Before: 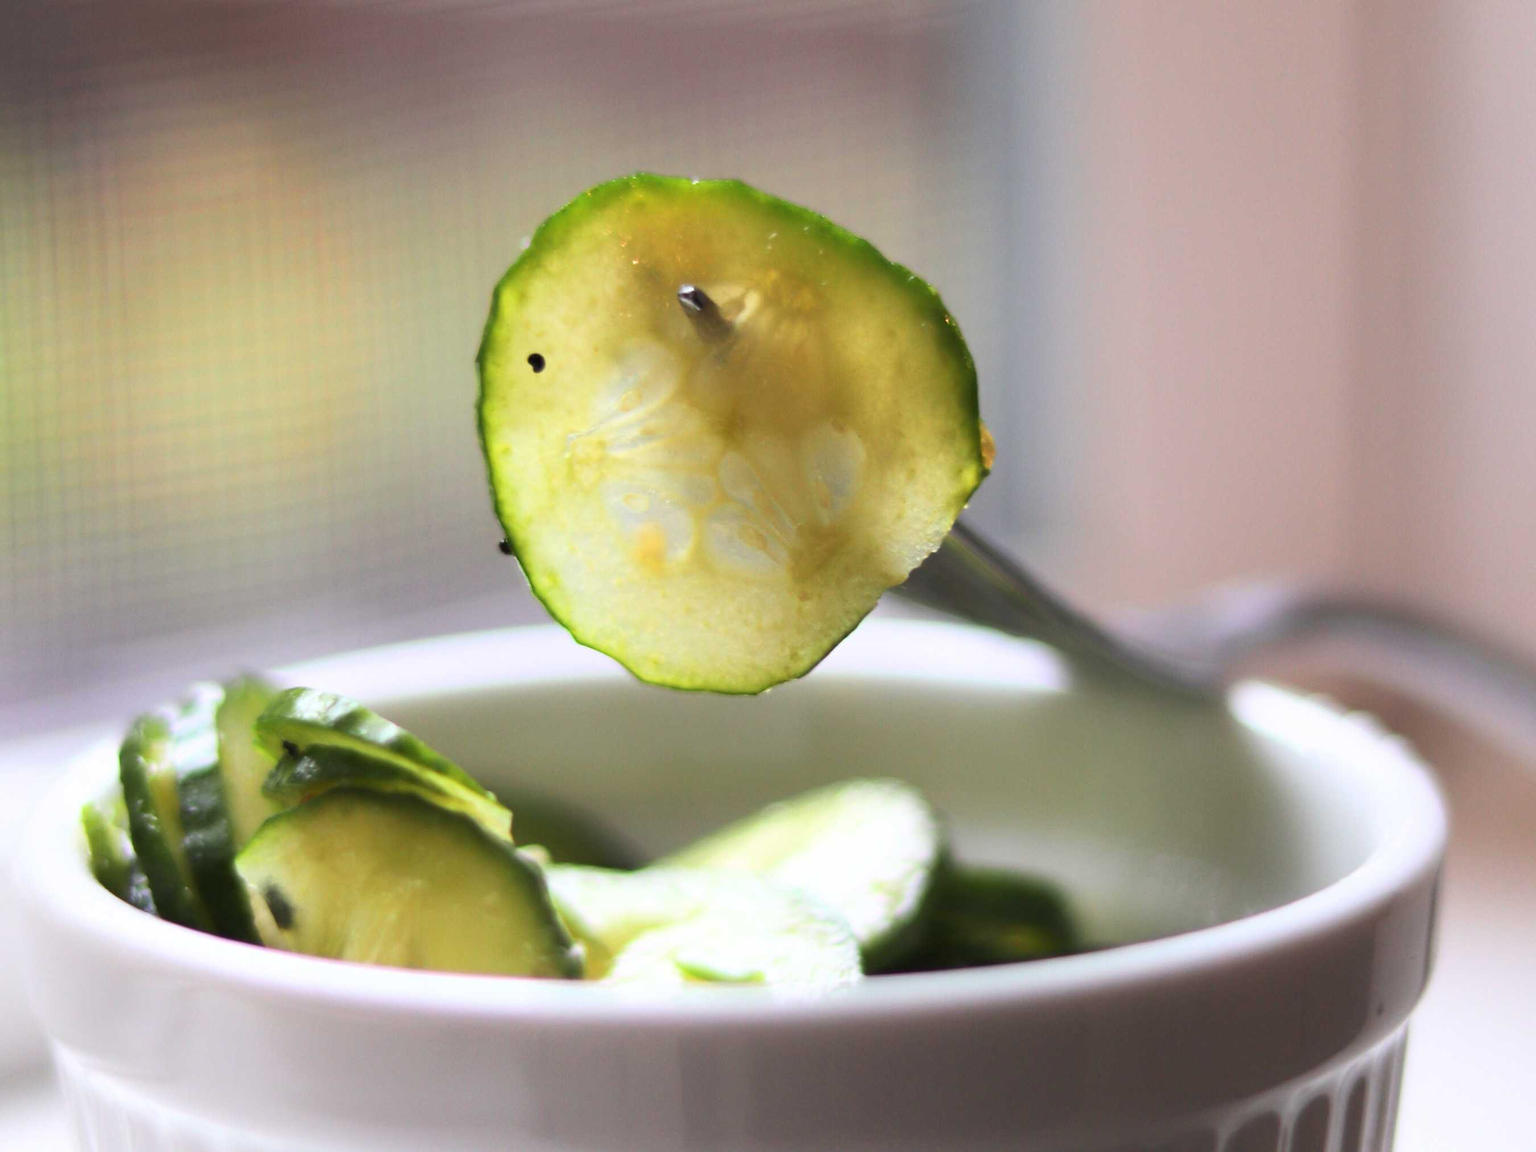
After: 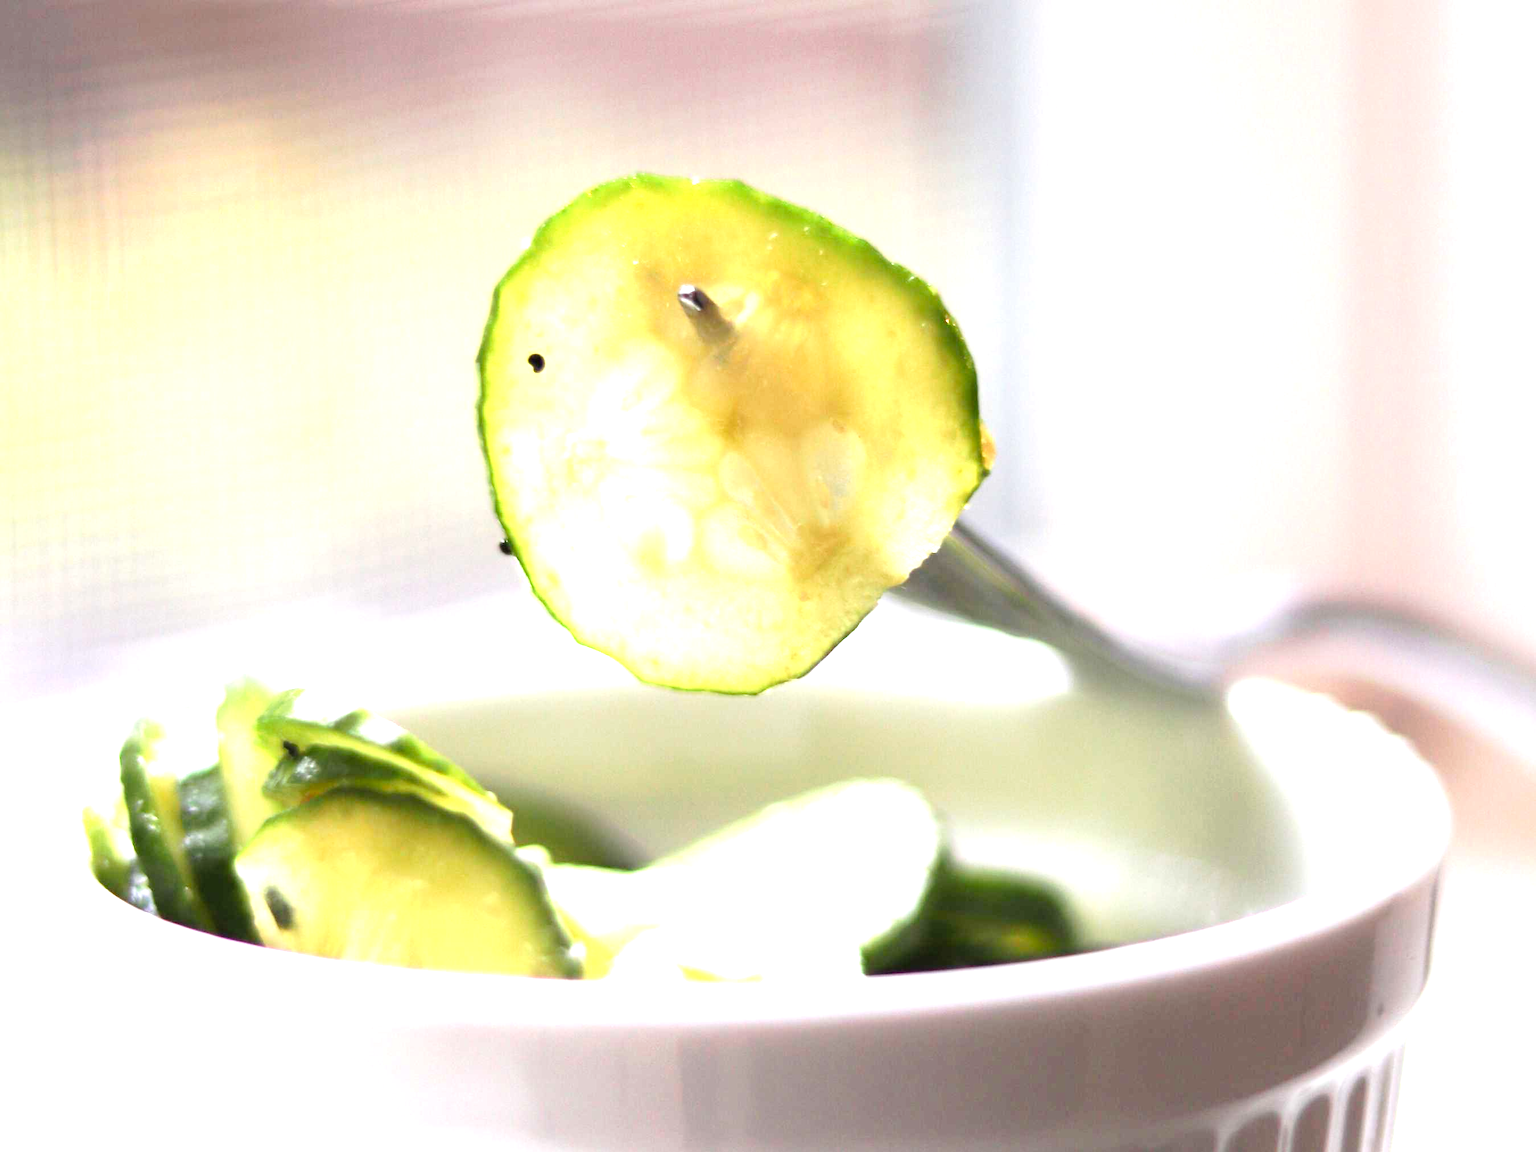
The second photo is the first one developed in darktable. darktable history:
tone curve: curves: ch0 [(0.003, 0) (0.066, 0.023) (0.149, 0.094) (0.264, 0.238) (0.395, 0.401) (0.517, 0.553) (0.716, 0.743) (0.813, 0.846) (1, 1)]; ch1 [(0, 0) (0.164, 0.115) (0.337, 0.332) (0.39, 0.398) (0.464, 0.461) (0.501, 0.5) (0.521, 0.529) (0.571, 0.588) (0.652, 0.681) (0.733, 0.749) (0.811, 0.796) (1, 1)]; ch2 [(0, 0) (0.337, 0.382) (0.464, 0.476) (0.501, 0.502) (0.527, 0.54) (0.556, 0.567) (0.6, 0.59) (0.687, 0.675) (1, 1)], preserve colors none
exposure: black level correction 0, exposure 1.469 EV, compensate highlight preservation false
